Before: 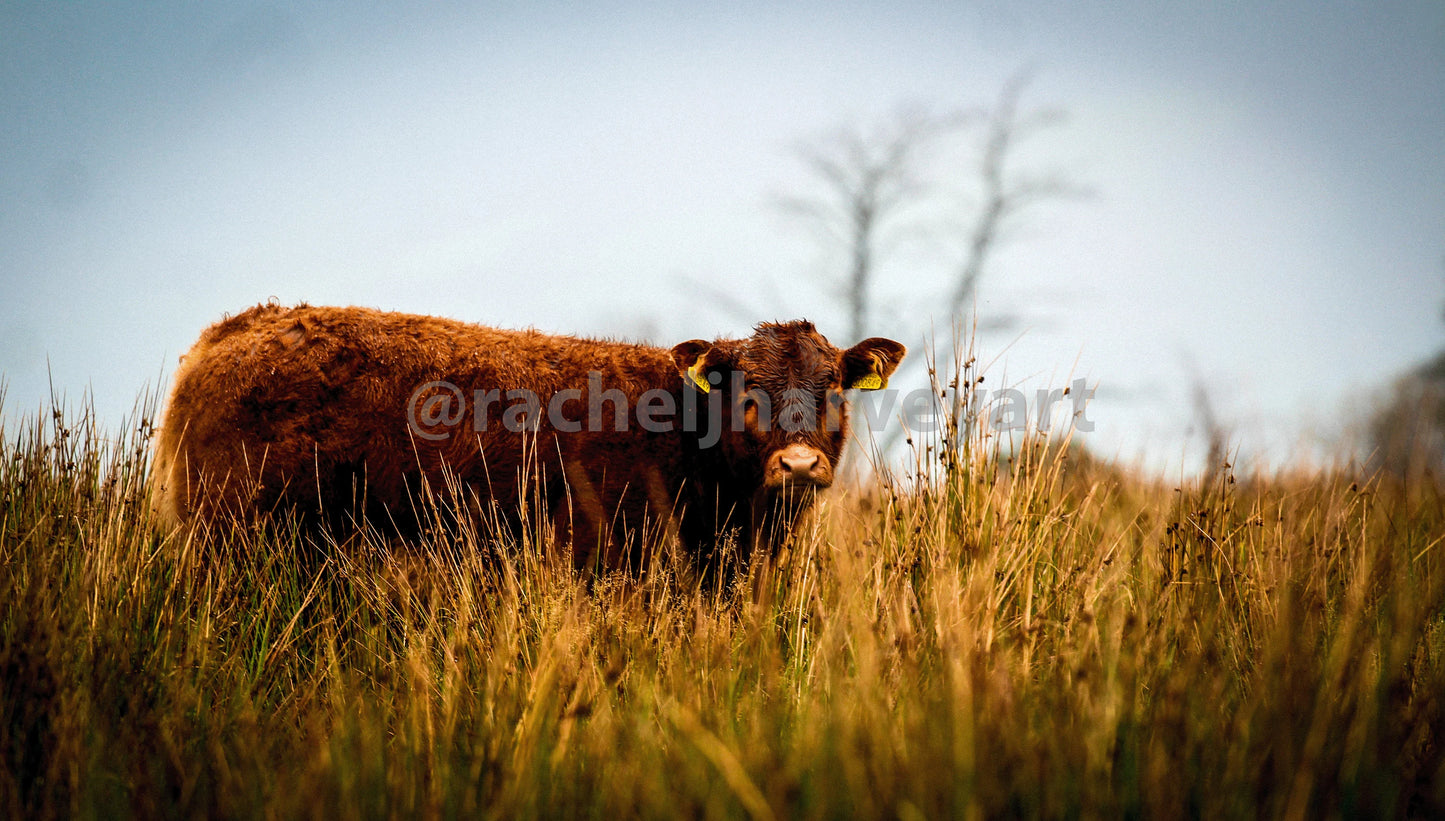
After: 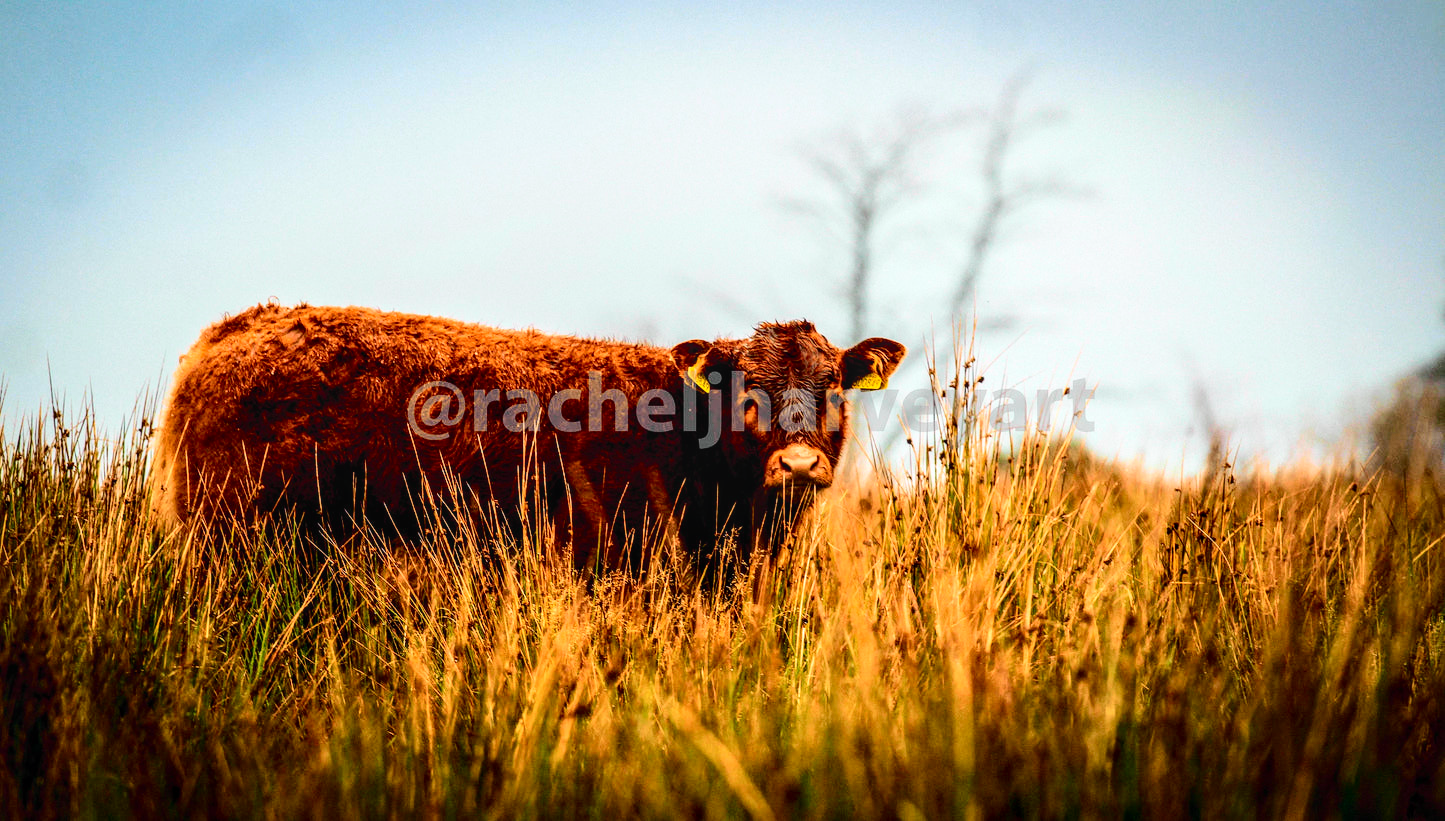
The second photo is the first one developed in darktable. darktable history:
local contrast: detail 130%
tone curve: curves: ch0 [(0, 0.014) (0.12, 0.096) (0.386, 0.49) (0.54, 0.684) (0.751, 0.855) (0.89, 0.943) (0.998, 0.989)]; ch1 [(0, 0) (0.133, 0.099) (0.437, 0.41) (0.5, 0.5) (0.517, 0.536) (0.548, 0.575) (0.582, 0.631) (0.627, 0.688) (0.836, 0.868) (1, 1)]; ch2 [(0, 0) (0.374, 0.341) (0.456, 0.443) (0.478, 0.49) (0.501, 0.5) (0.528, 0.538) (0.55, 0.6) (0.572, 0.63) (0.702, 0.765) (1, 1)], color space Lab, independent channels, preserve colors none
